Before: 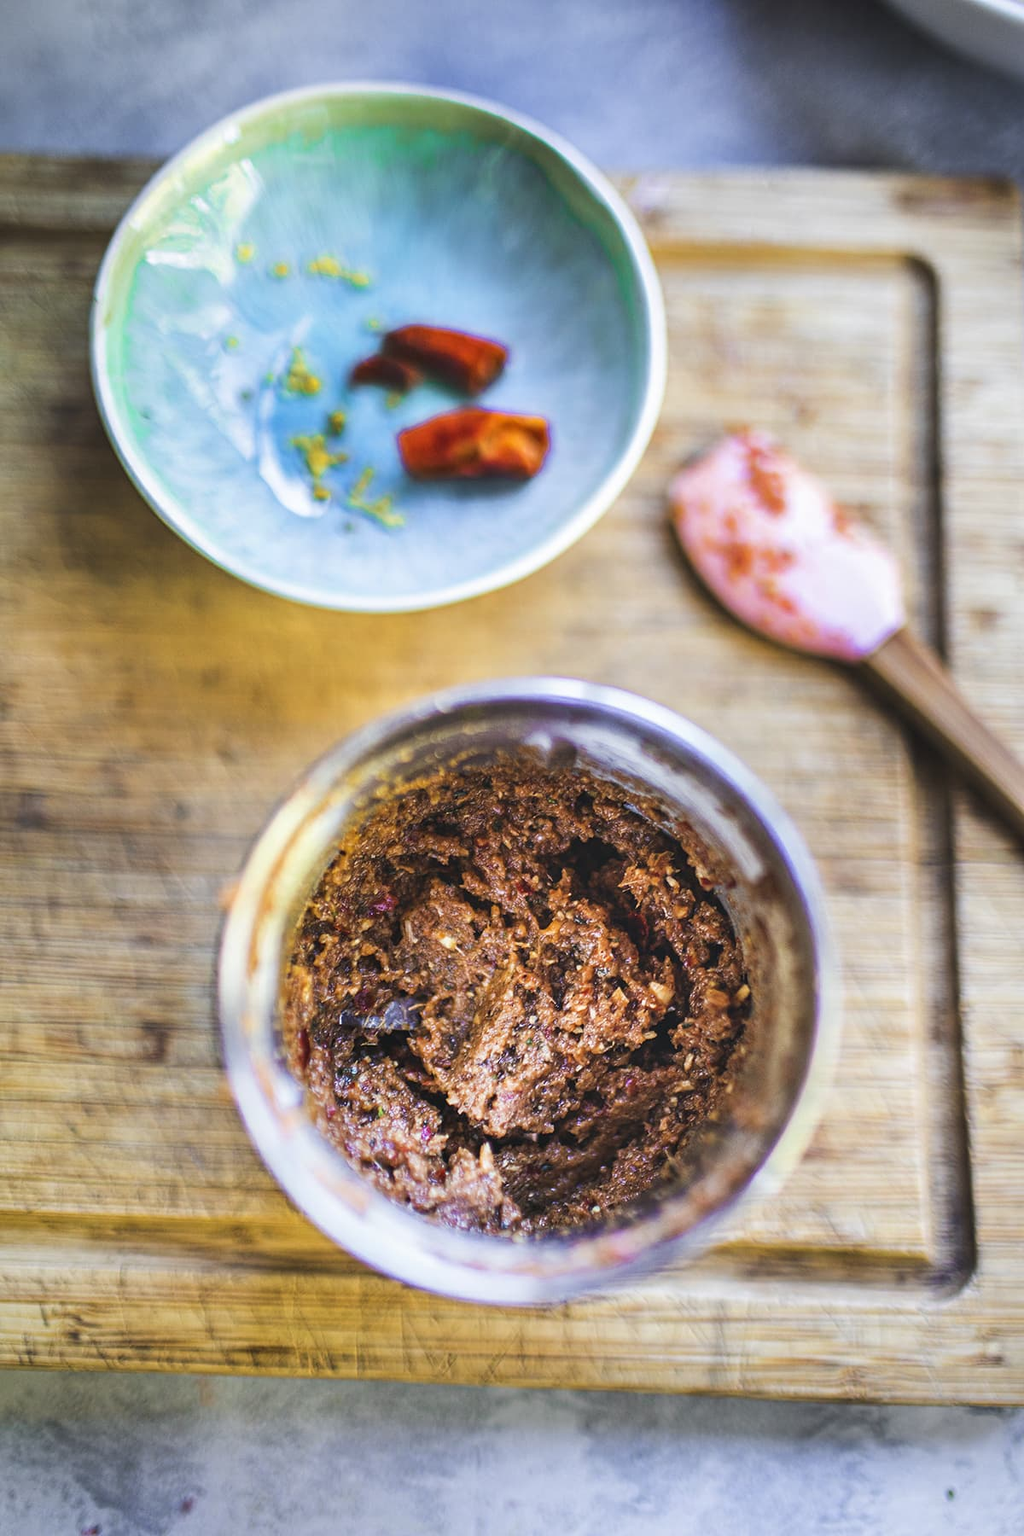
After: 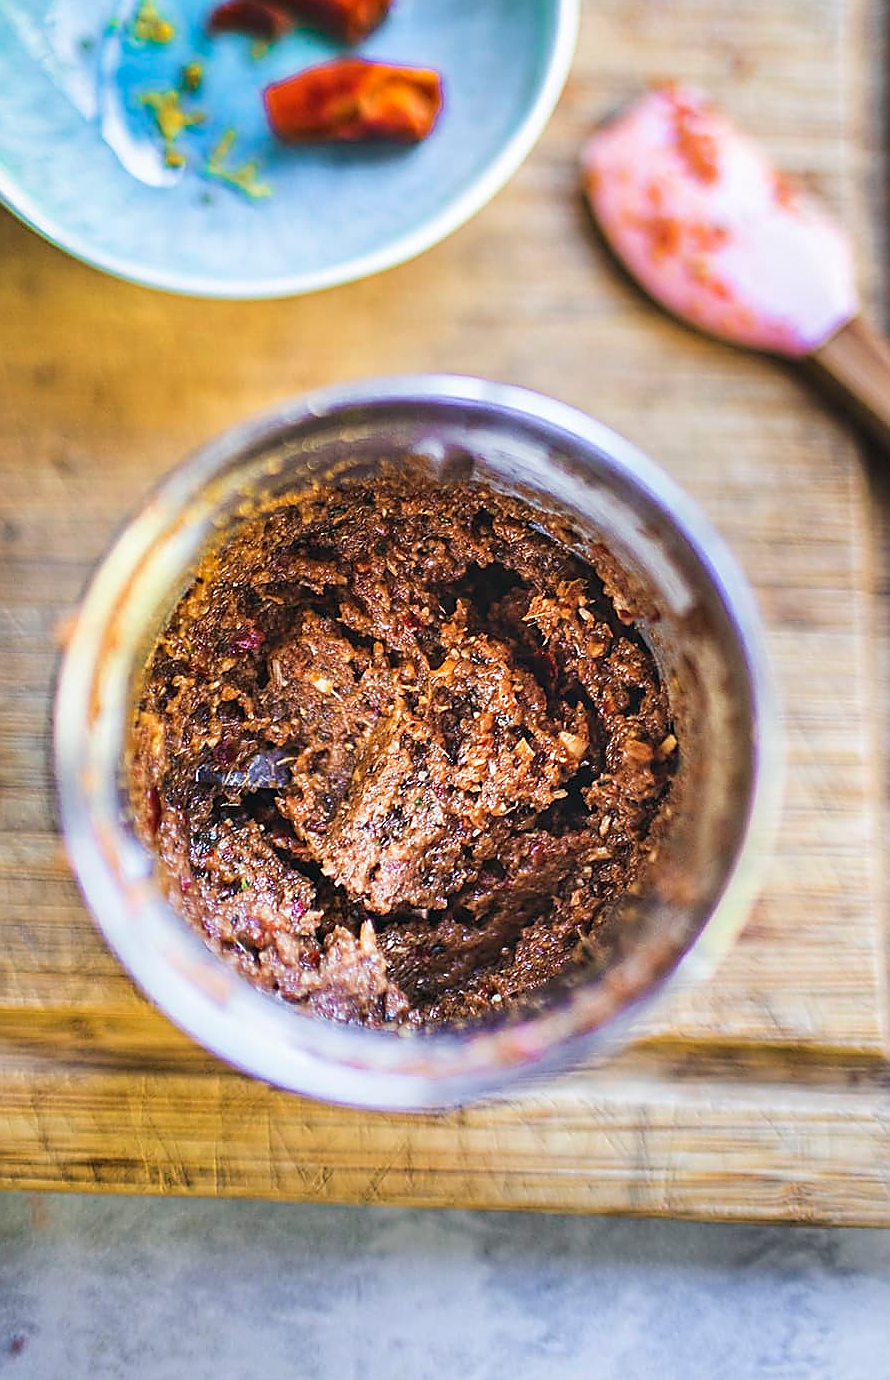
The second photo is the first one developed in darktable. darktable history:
crop: left 16.869%, top 23.296%, right 8.912%
sharpen: radius 1.387, amount 1.237, threshold 0.621
